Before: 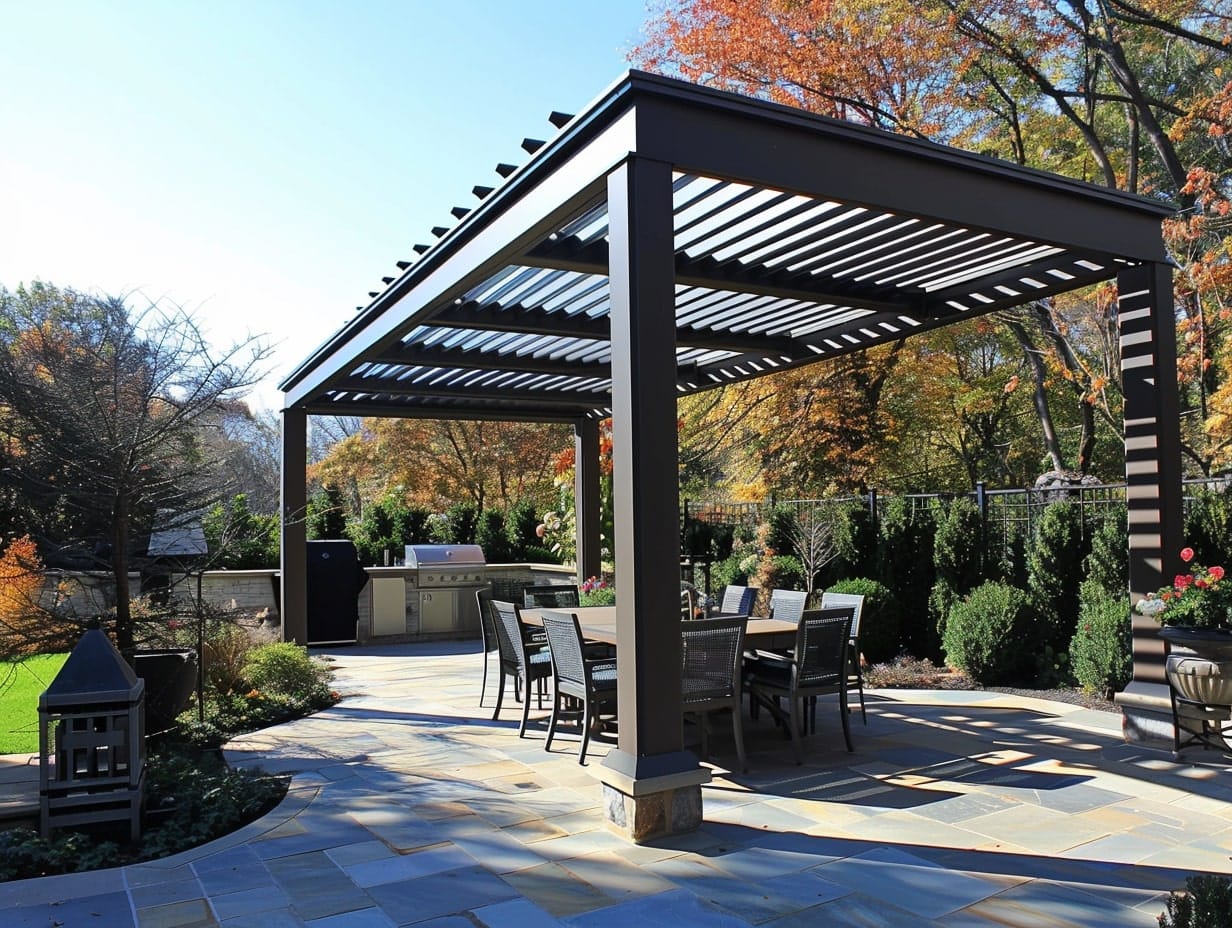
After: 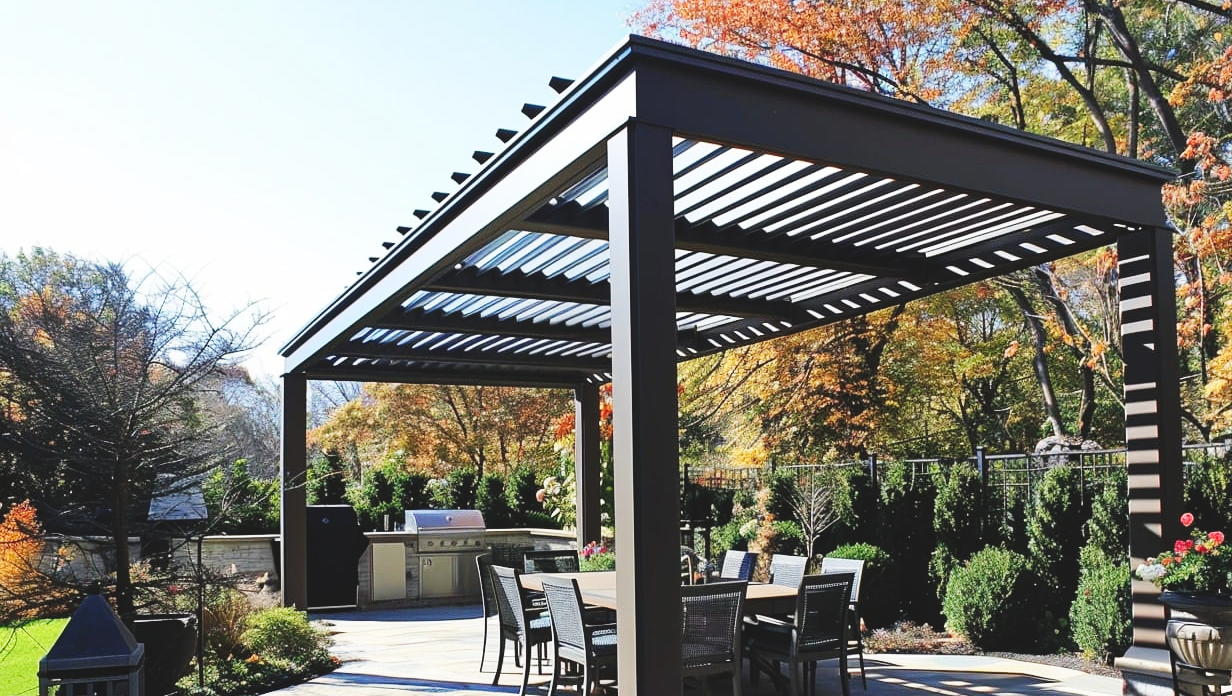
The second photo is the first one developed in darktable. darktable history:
crop: top 3.857%, bottom 21.132%
base curve: curves: ch0 [(0, 0) (0.032, 0.025) (0.121, 0.166) (0.206, 0.329) (0.605, 0.79) (1, 1)], preserve colors none
exposure: black level correction -0.015, compensate highlight preservation false
